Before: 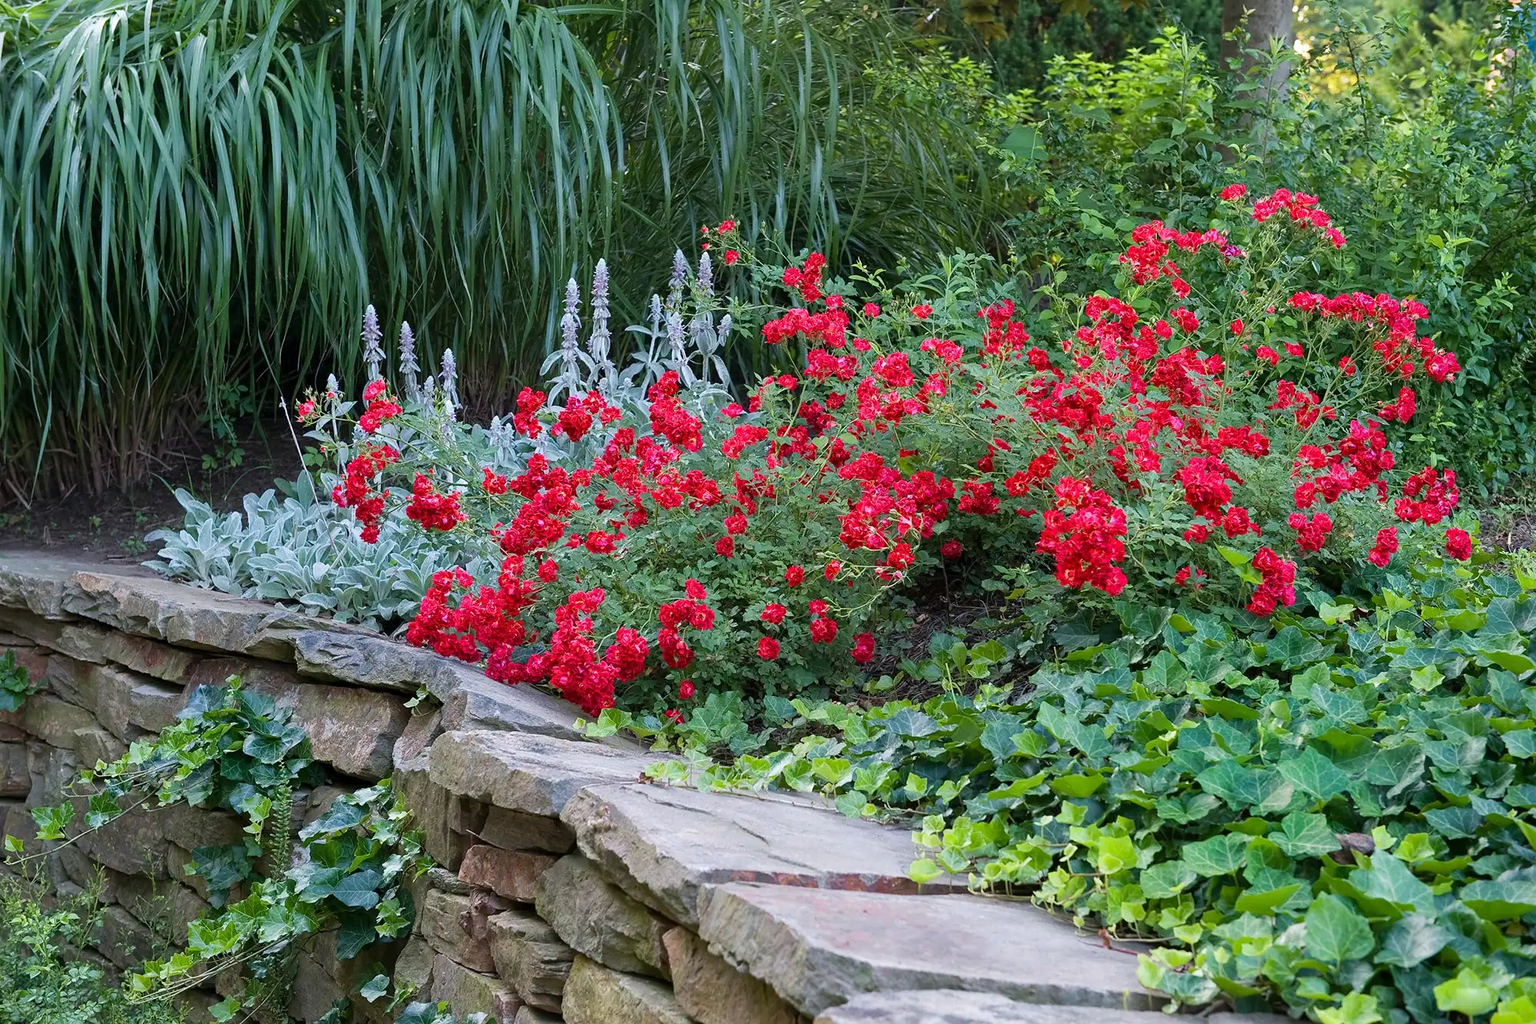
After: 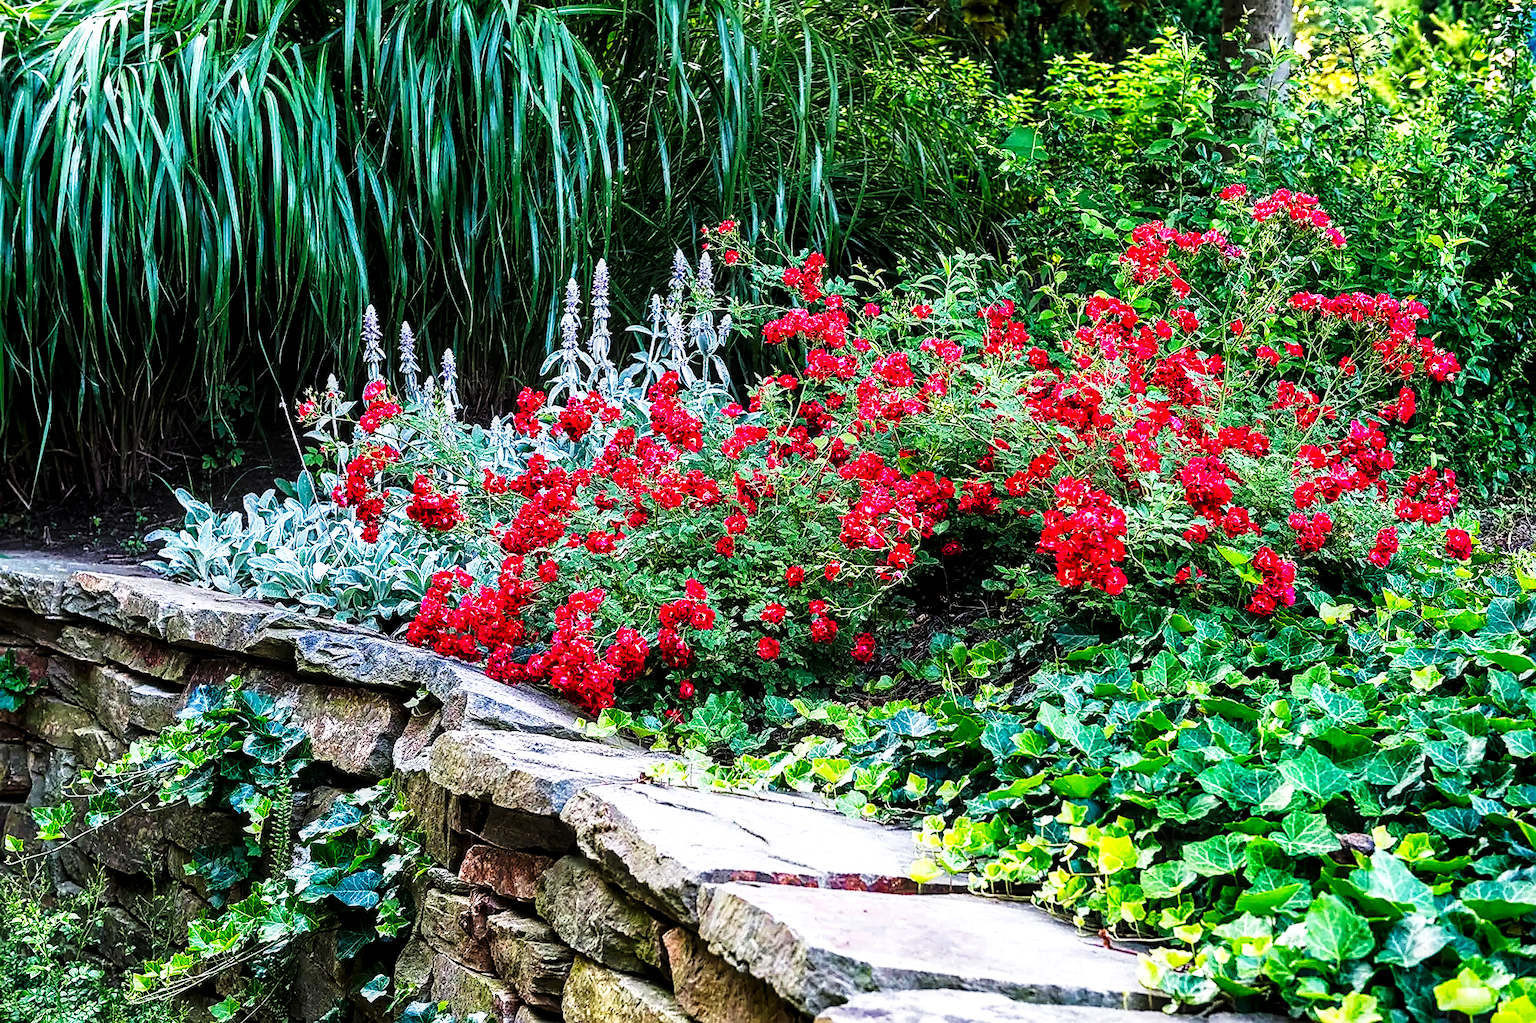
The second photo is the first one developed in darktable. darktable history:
local contrast: detail 150%
tone curve: curves: ch0 [(0, 0) (0.003, 0.003) (0.011, 0.006) (0.025, 0.012) (0.044, 0.02) (0.069, 0.023) (0.1, 0.029) (0.136, 0.037) (0.177, 0.058) (0.224, 0.084) (0.277, 0.137) (0.335, 0.209) (0.399, 0.336) (0.468, 0.478) (0.543, 0.63) (0.623, 0.789) (0.709, 0.903) (0.801, 0.967) (0.898, 0.987) (1, 1)], preserve colors none
sharpen: on, module defaults
